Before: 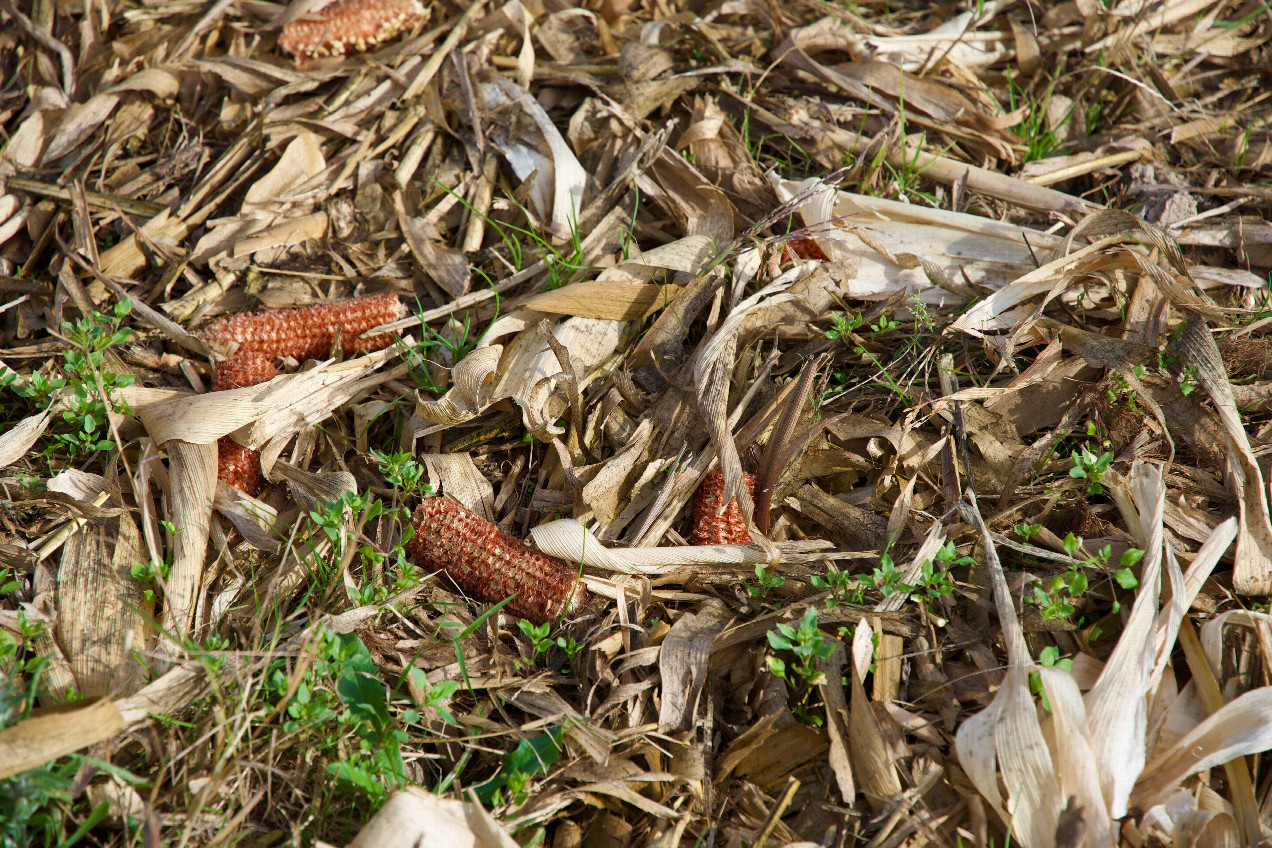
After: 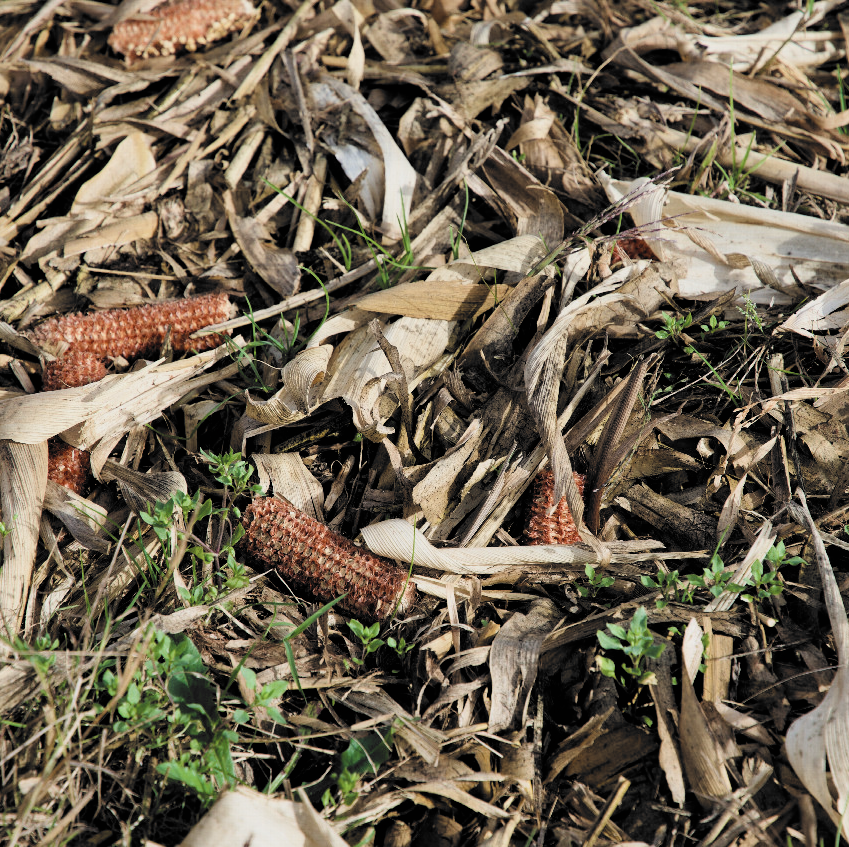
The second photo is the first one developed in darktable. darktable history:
filmic rgb: black relative exposure -5.1 EV, white relative exposure 3.5 EV, threshold 2.96 EV, hardness 3.19, contrast 1.297, highlights saturation mix -49.56%, color science v6 (2022), enable highlight reconstruction true
color correction: highlights b* -0.03, saturation 0.812
shadows and highlights: shadows 36.57, highlights -27.63, soften with gaussian
crop and rotate: left 13.382%, right 19.868%
